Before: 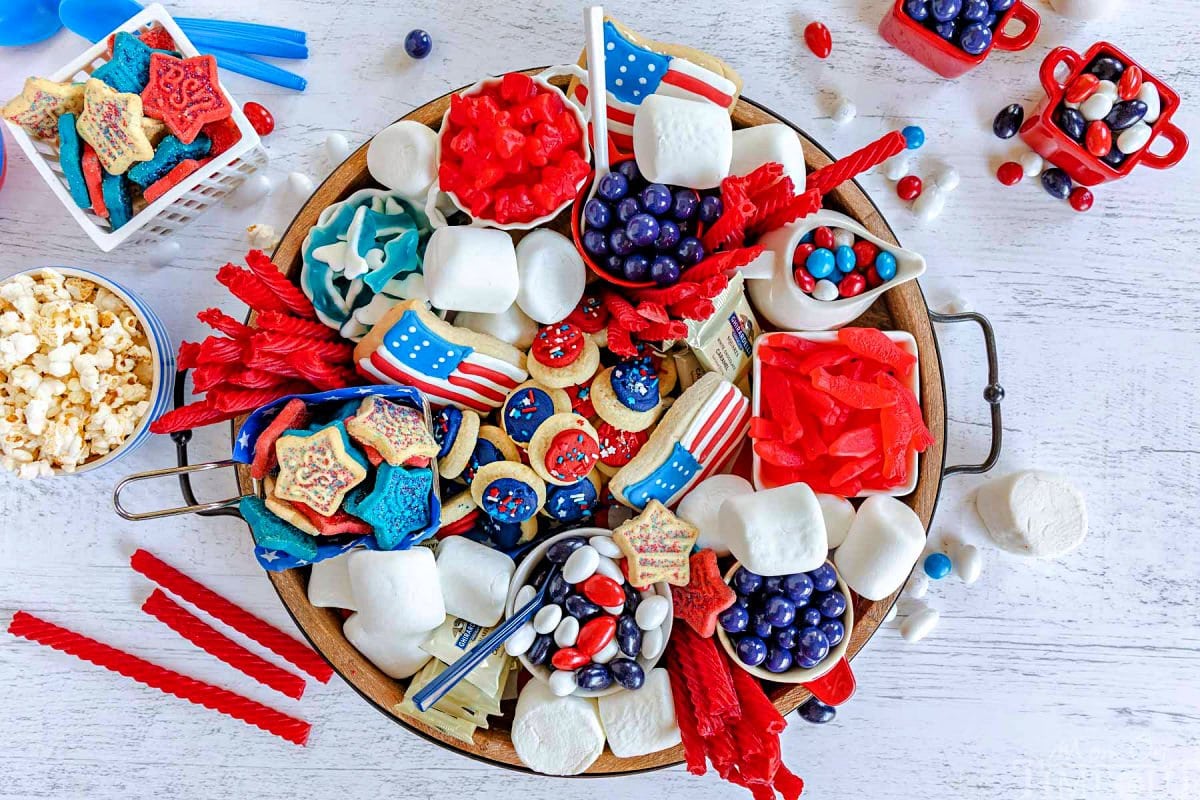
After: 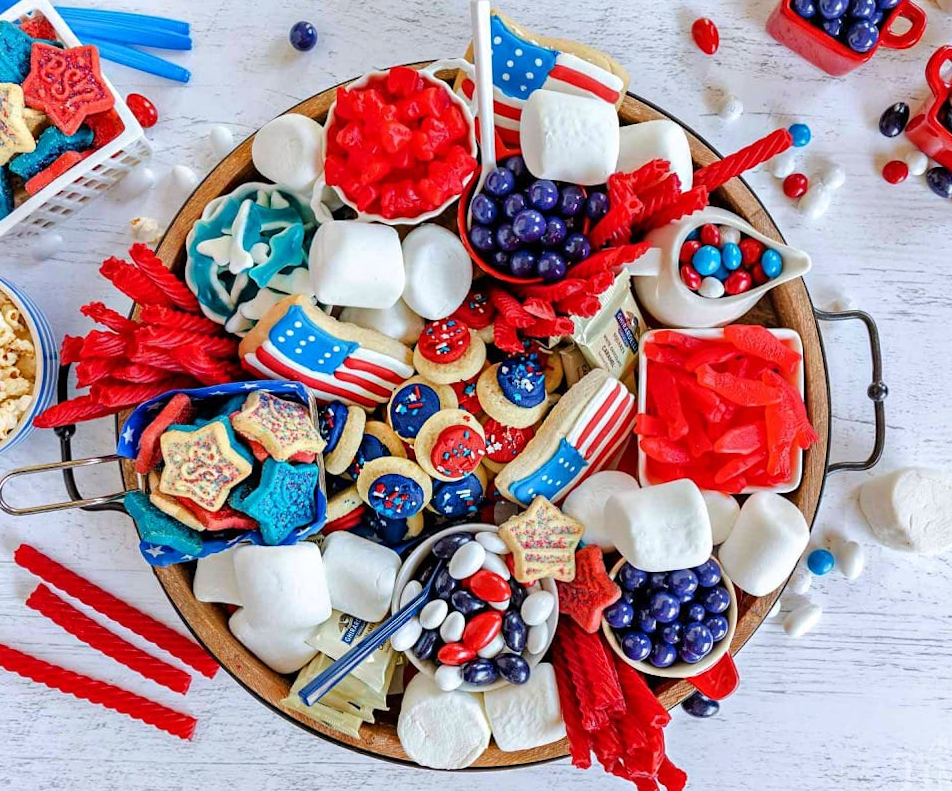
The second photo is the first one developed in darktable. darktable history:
crop and rotate: left 9.597%, right 10.195%
rotate and perspective: rotation 0.174°, lens shift (vertical) 0.013, lens shift (horizontal) 0.019, shear 0.001, automatic cropping original format, crop left 0.007, crop right 0.991, crop top 0.016, crop bottom 0.997
